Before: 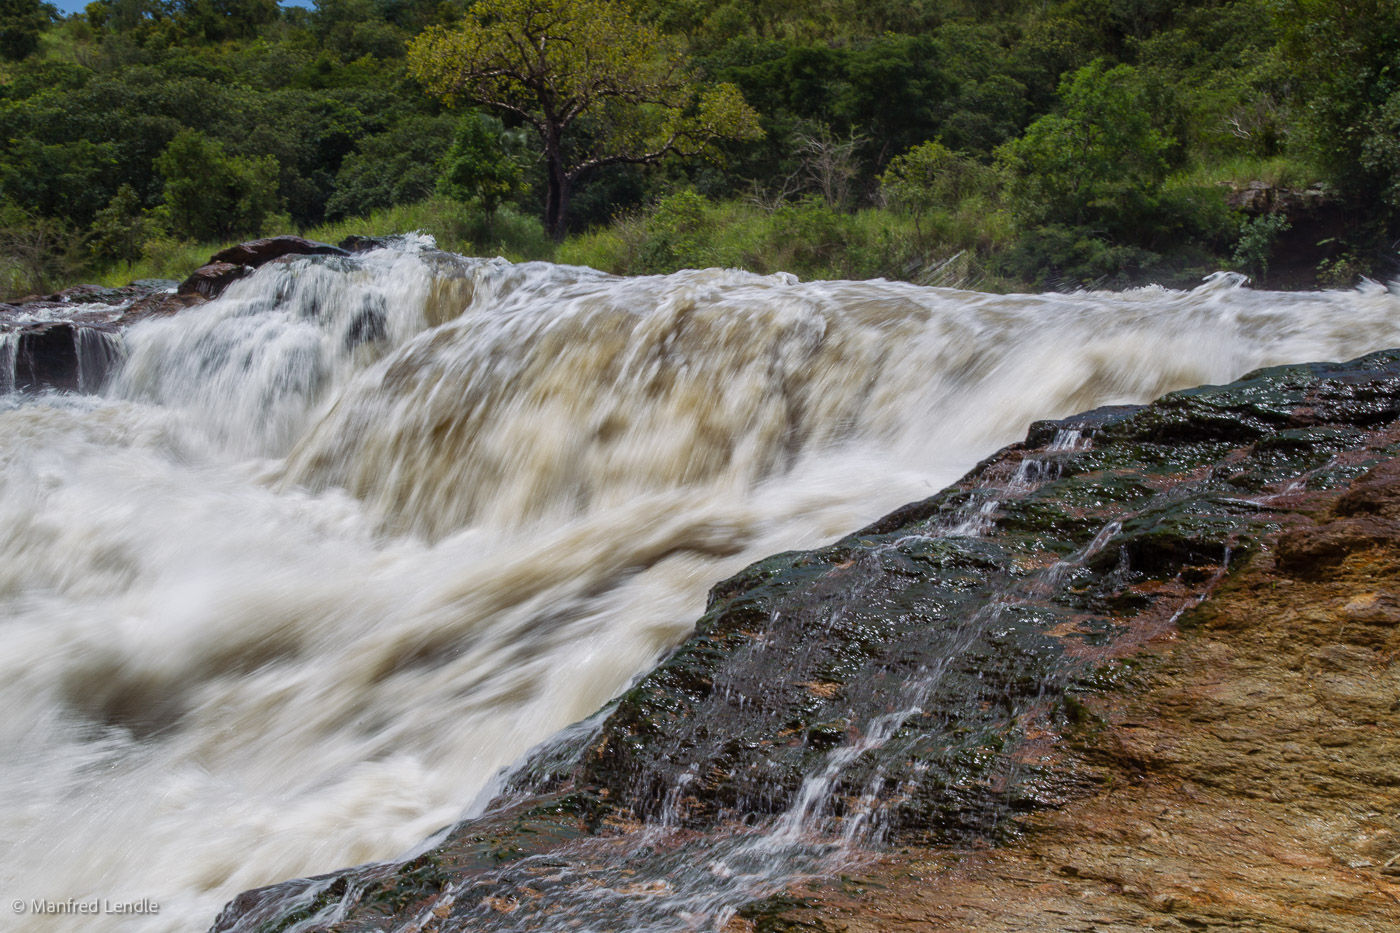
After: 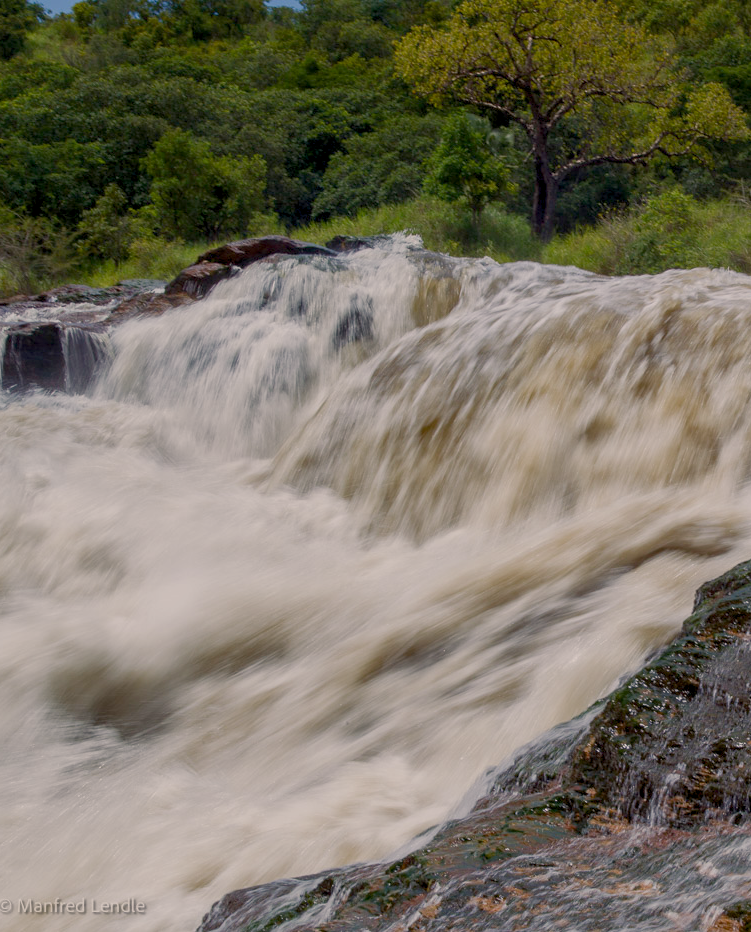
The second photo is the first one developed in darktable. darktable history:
crop: left 0.949%, right 45.358%, bottom 0.084%
color balance rgb: highlights gain › chroma 3.834%, highlights gain › hue 59.72°, global offset › luminance -0.508%, perceptual saturation grading › global saturation 0.445%, perceptual saturation grading › highlights -31.302%, perceptual saturation grading › mid-tones 5.146%, perceptual saturation grading › shadows 17.313%, contrast -20.302%
